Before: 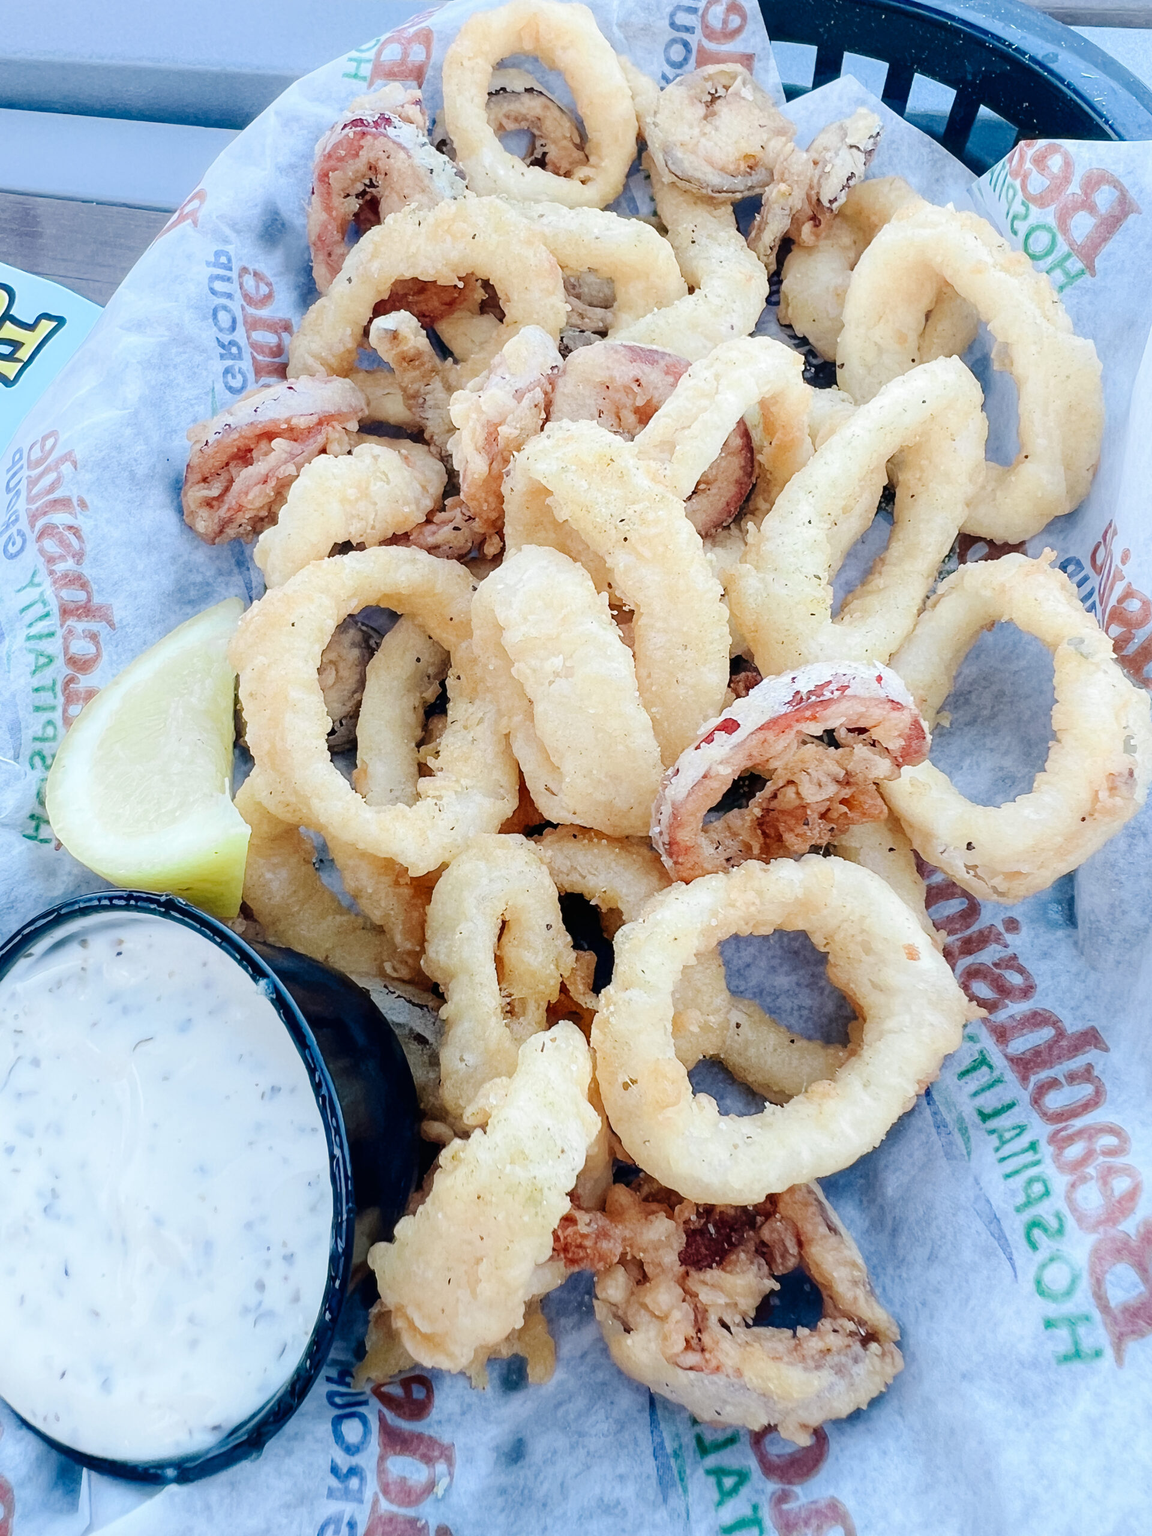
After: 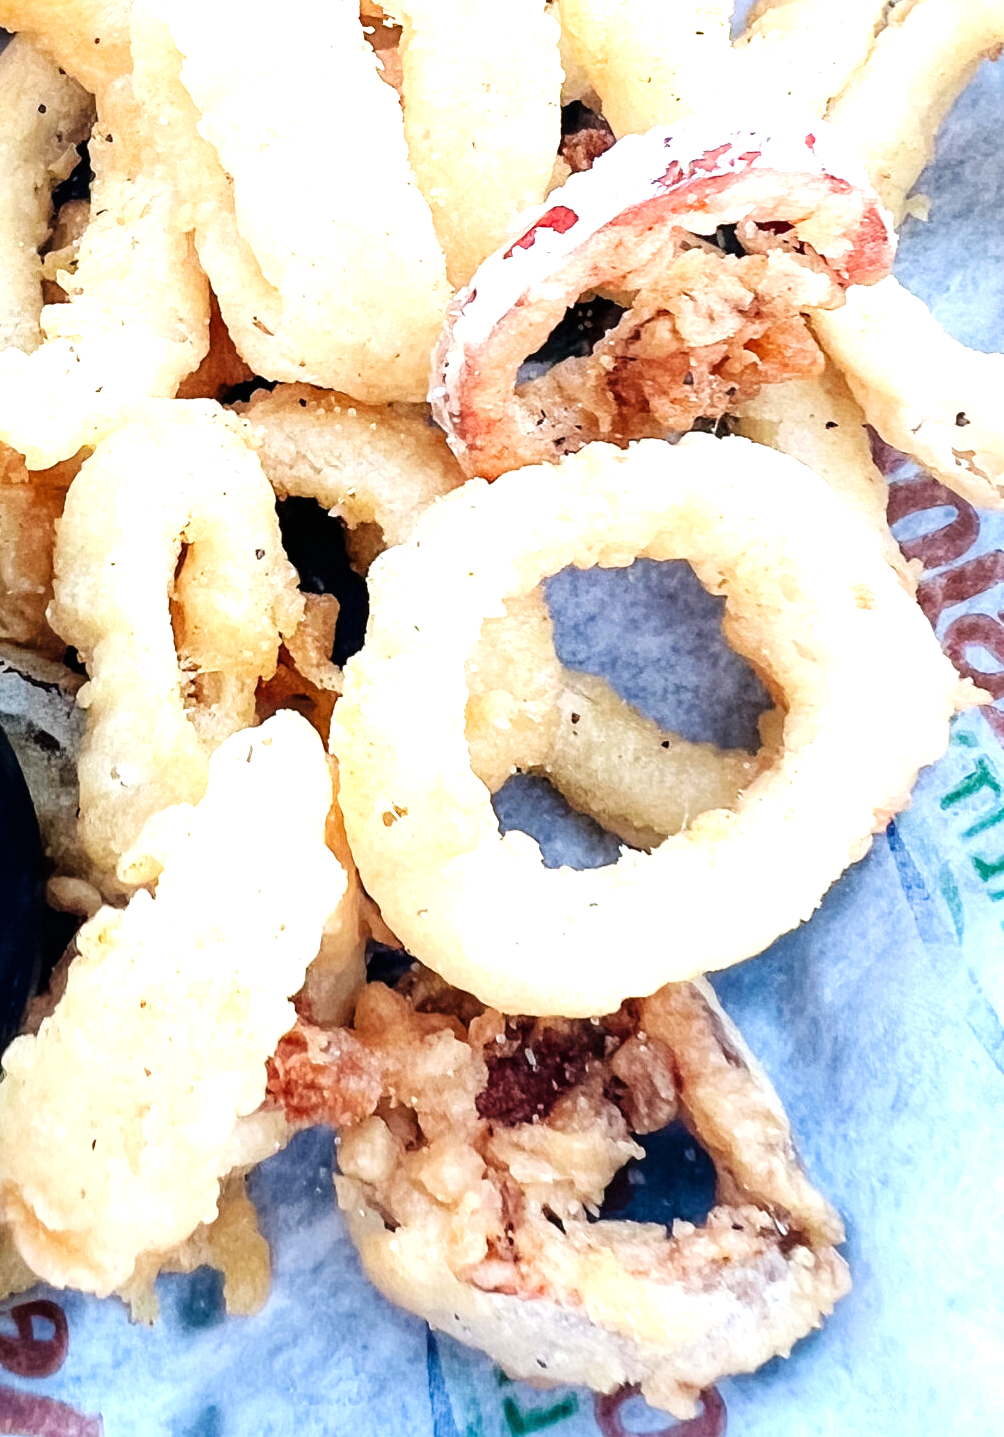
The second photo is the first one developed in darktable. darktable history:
tone equalizer: -8 EV -0.716 EV, -7 EV -0.736 EV, -6 EV -0.628 EV, -5 EV -0.42 EV, -3 EV 0.369 EV, -2 EV 0.6 EV, -1 EV 0.692 EV, +0 EV 0.775 EV
exposure: exposure 0.202 EV, compensate highlight preservation false
crop: left 34.117%, top 38.718%, right 13.564%, bottom 5.142%
